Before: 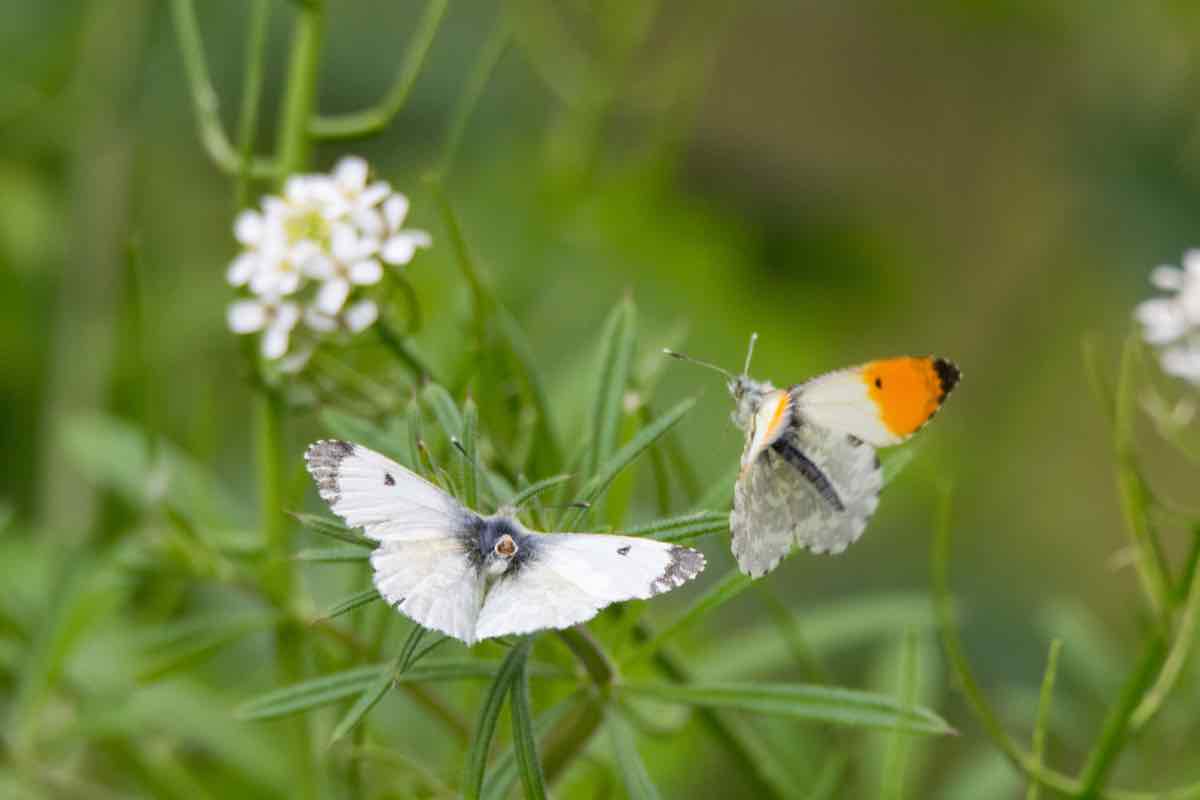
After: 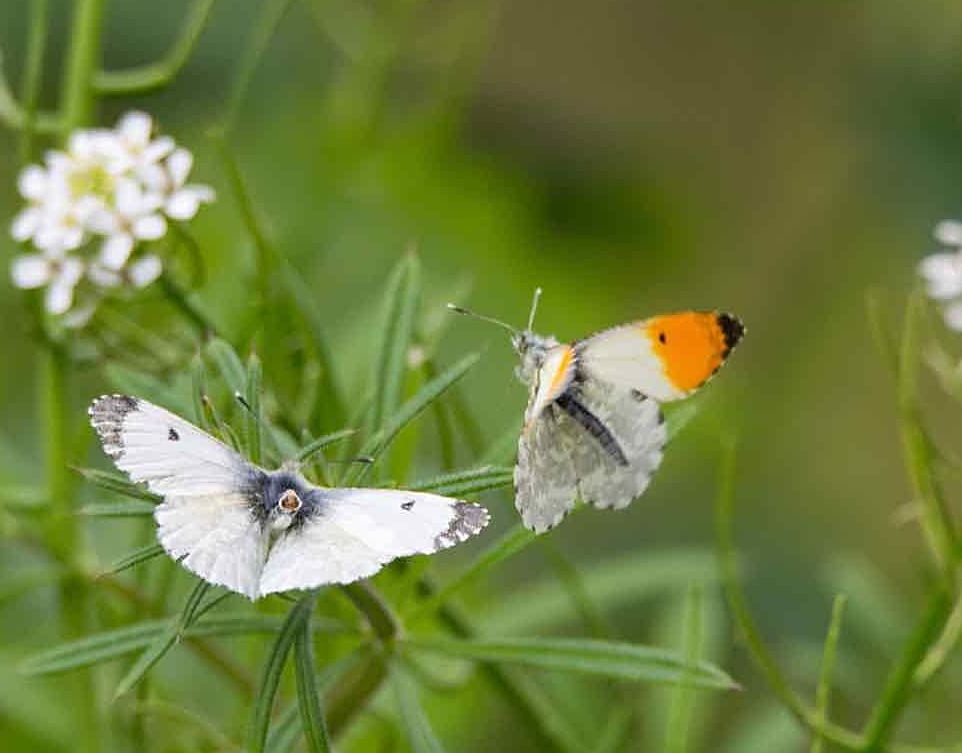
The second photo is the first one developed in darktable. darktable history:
crop and rotate: left 18.067%, top 5.806%, right 1.712%
sharpen: on, module defaults
base curve: exposure shift 0.572, preserve colors none
